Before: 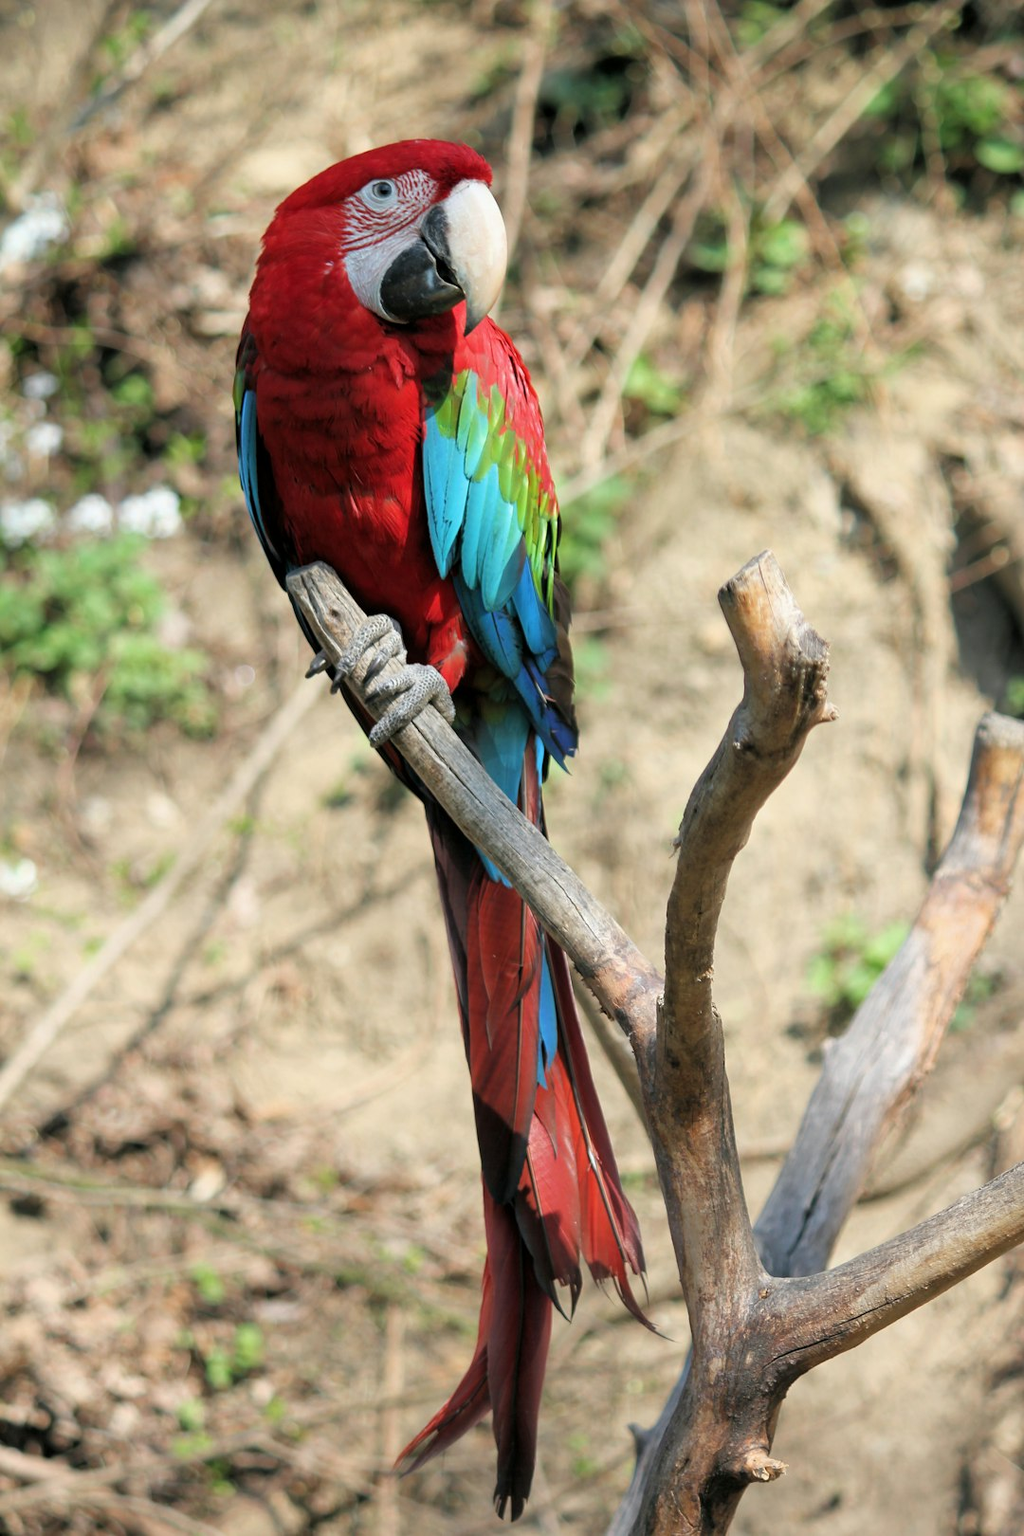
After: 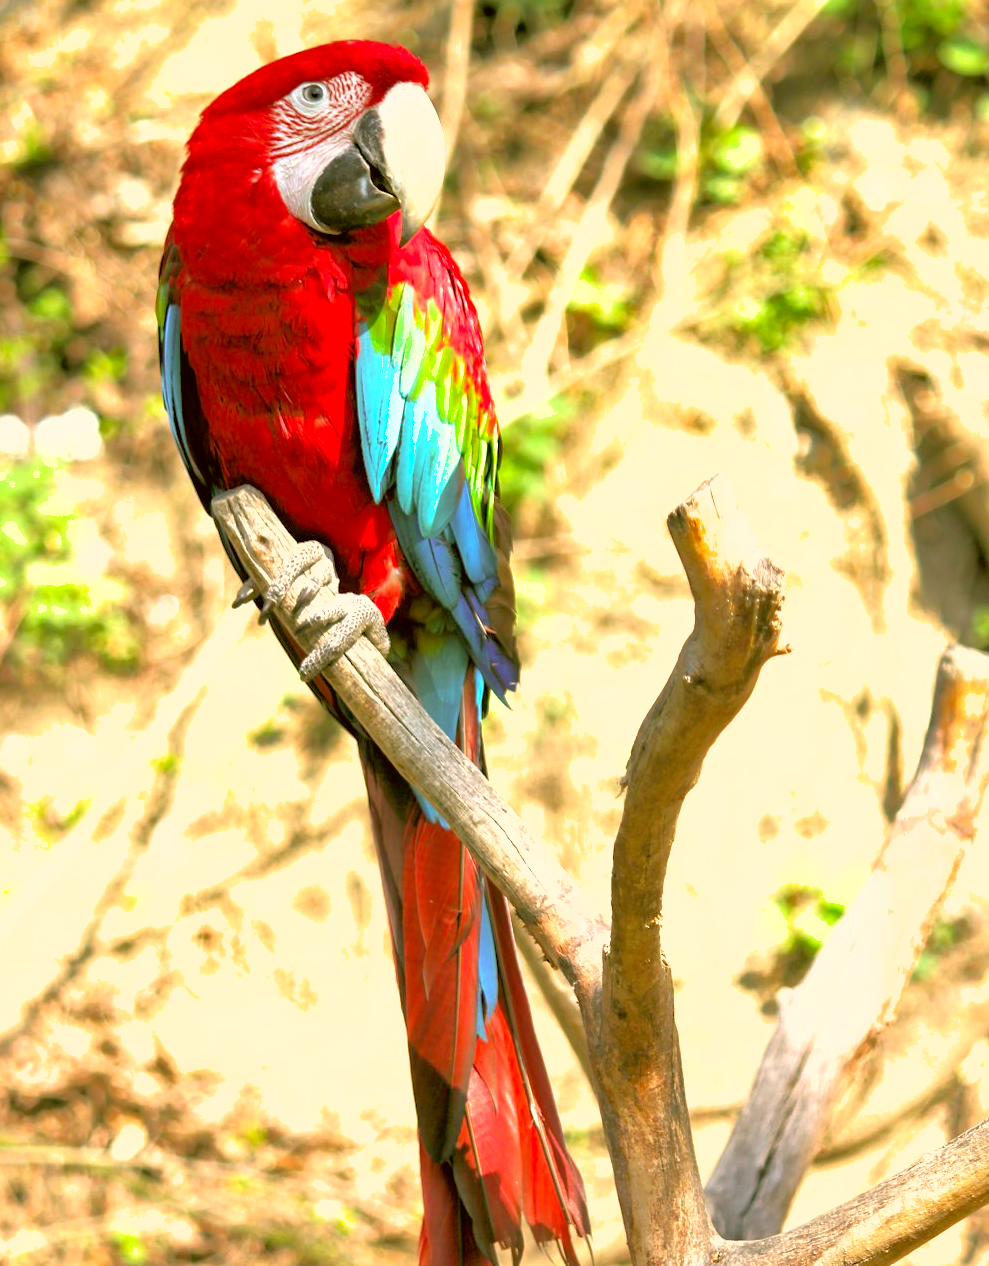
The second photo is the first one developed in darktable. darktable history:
crop: left 8.362%, top 6.609%, bottom 15.213%
tone equalizer: -7 EV 0.142 EV, -6 EV 0.577 EV, -5 EV 1.18 EV, -4 EV 1.32 EV, -3 EV 1.12 EV, -2 EV 0.6 EV, -1 EV 0.168 EV
shadows and highlights: on, module defaults
exposure: exposure 1 EV, compensate highlight preservation false
contrast brightness saturation: contrast 0.152, brightness -0.007, saturation 0.097
color correction: highlights a* 8.86, highlights b* 15.44, shadows a* -0.585, shadows b* 26.61
